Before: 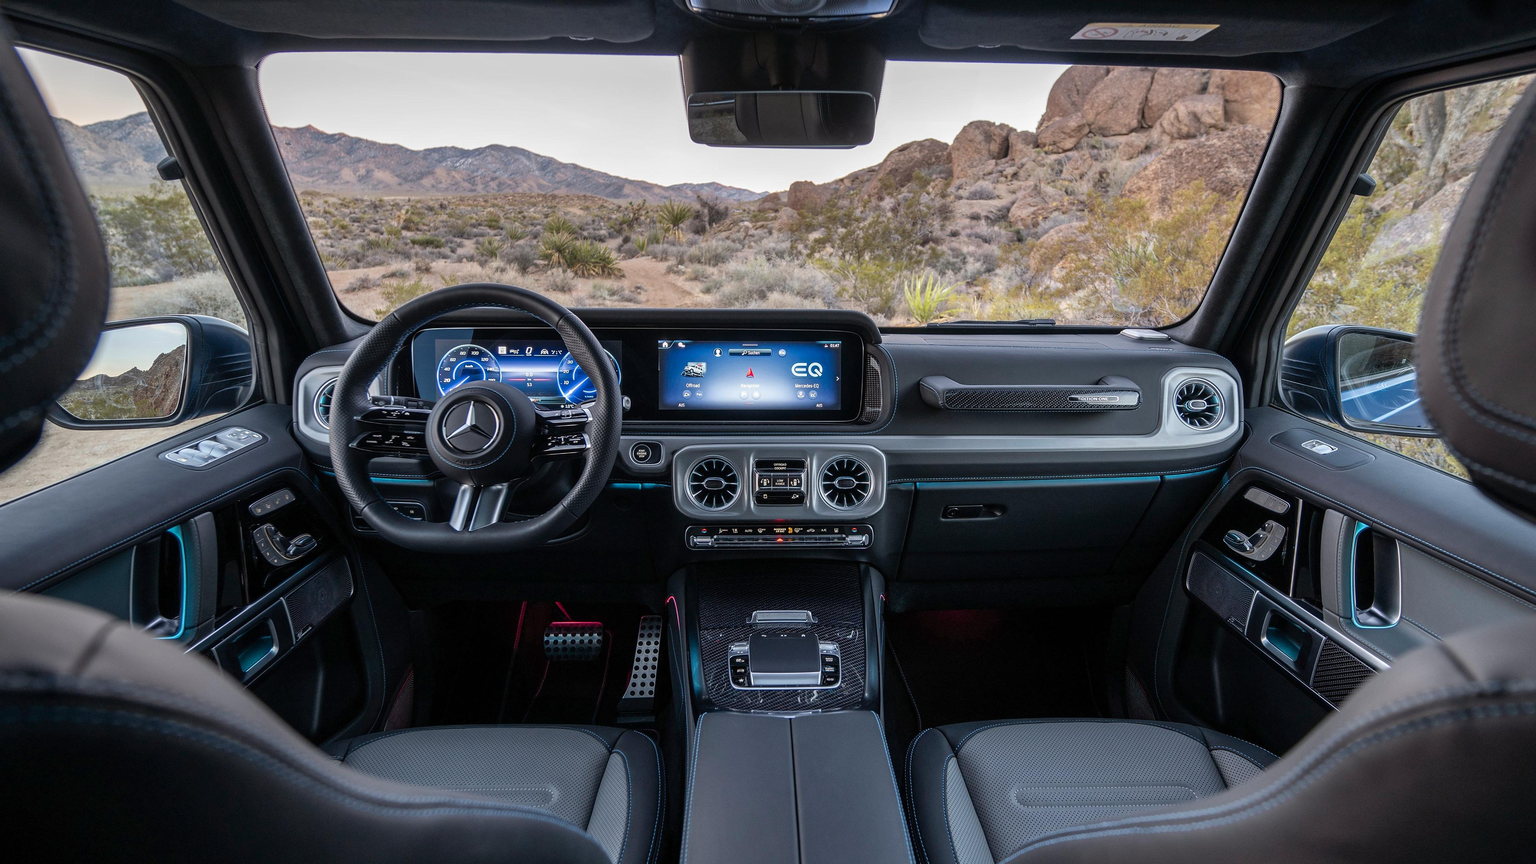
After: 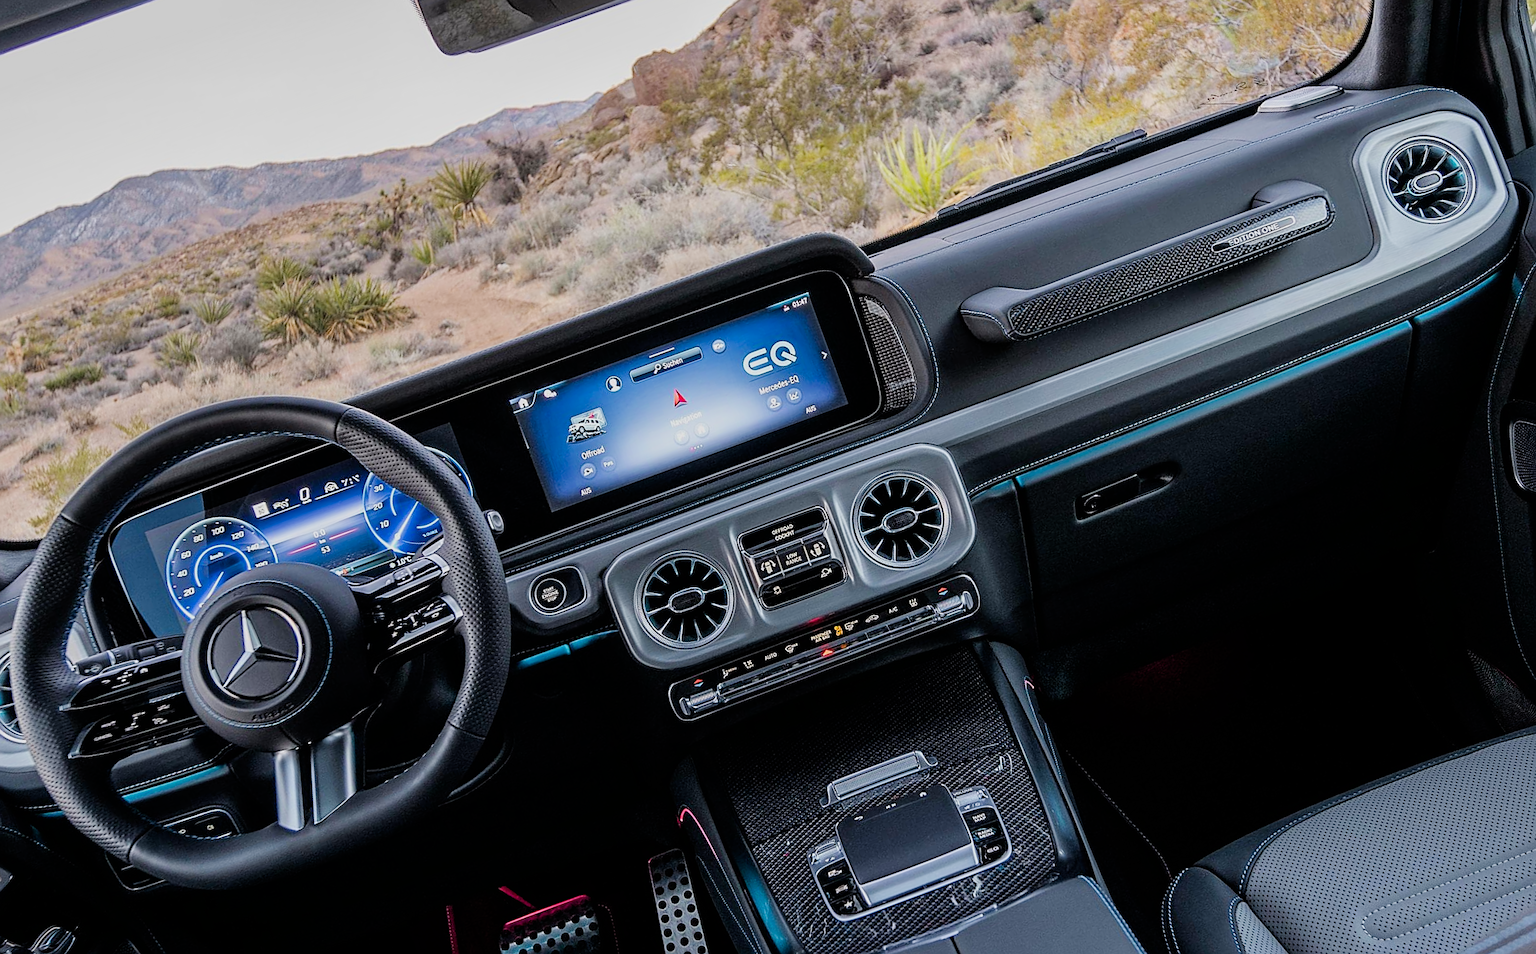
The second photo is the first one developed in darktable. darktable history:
crop and rotate: angle 20.21°, left 6.782%, right 3.829%, bottom 1.168%
exposure: black level correction 0.001, exposure 0.498 EV, compensate highlight preservation false
tone equalizer: on, module defaults
filmic rgb: black relative exposure -7.38 EV, white relative exposure 5.08 EV, threshold 3.03 EV, hardness 3.2, enable highlight reconstruction true
sharpen: on, module defaults
color balance rgb: perceptual saturation grading › global saturation 19.8%
